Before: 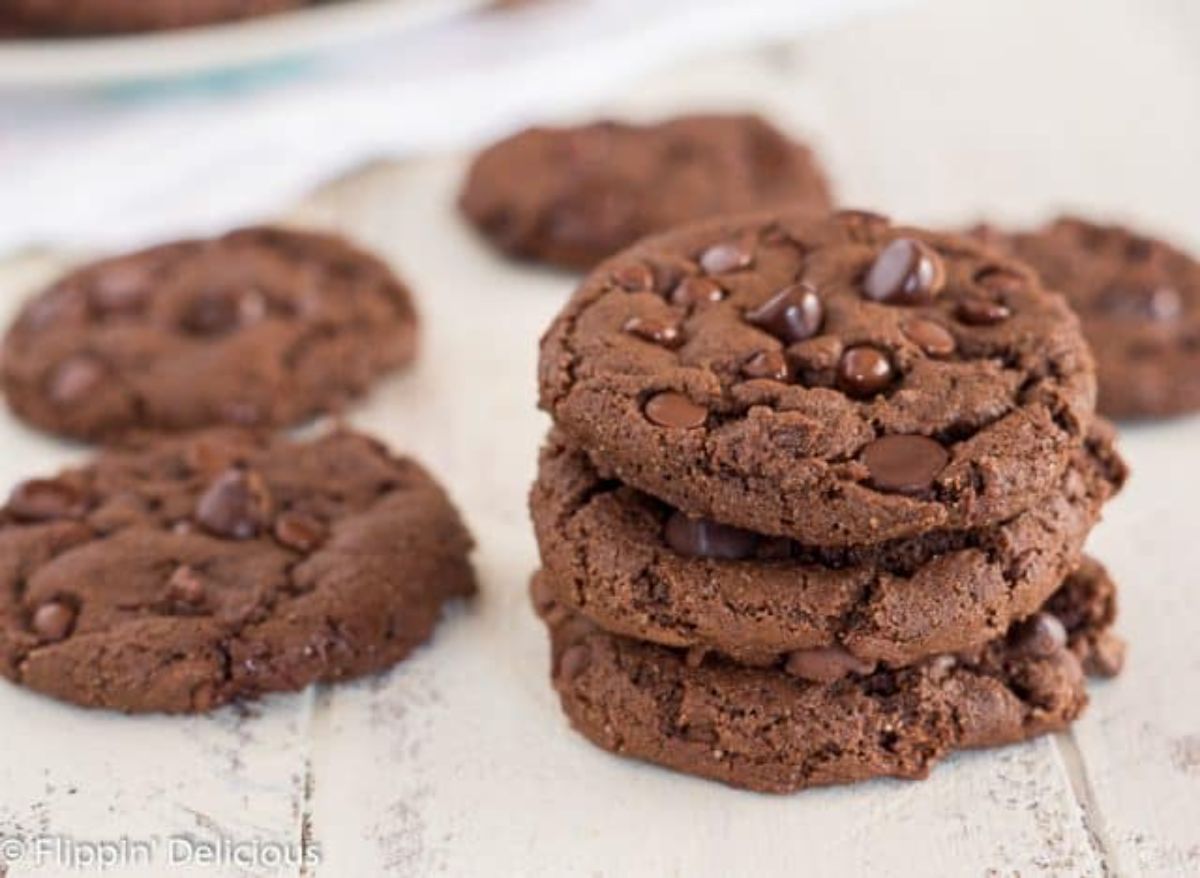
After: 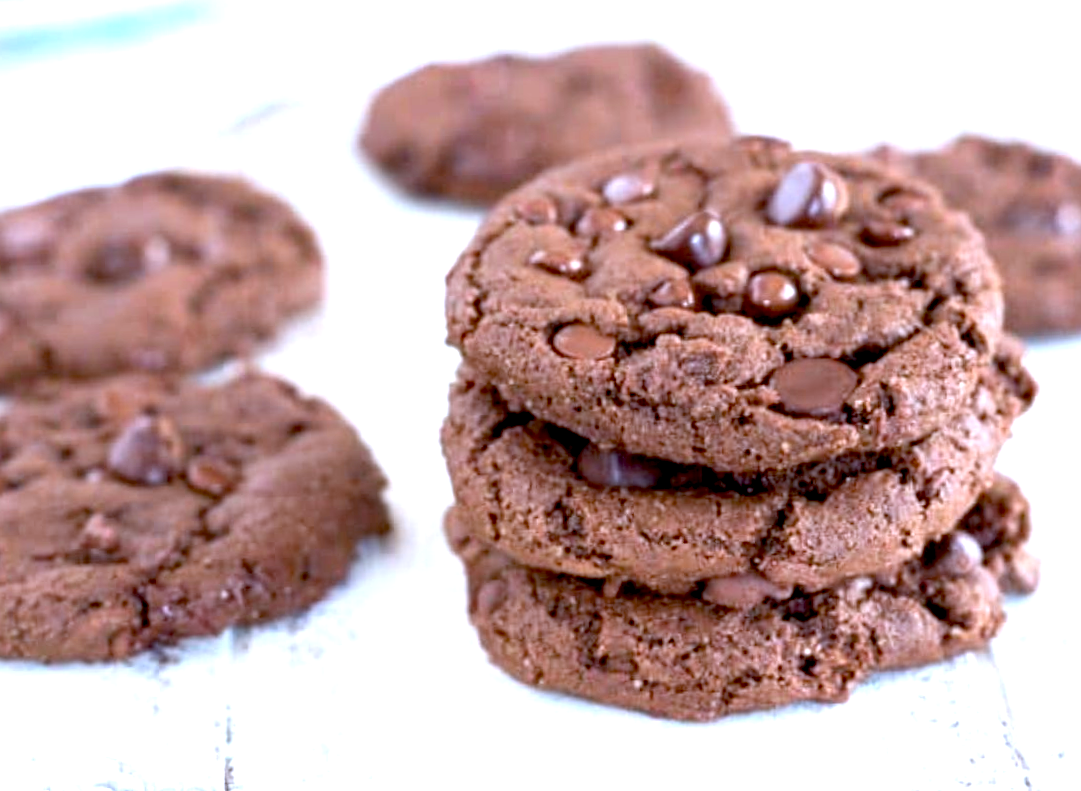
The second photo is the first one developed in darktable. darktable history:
contrast brightness saturation: saturation -0.05
exposure: black level correction 0.01, exposure 1 EV, compensate highlight preservation false
color calibration: illuminant custom, x 0.39, y 0.392, temperature 3856.94 K
crop and rotate: angle 1.96°, left 5.673%, top 5.673%
